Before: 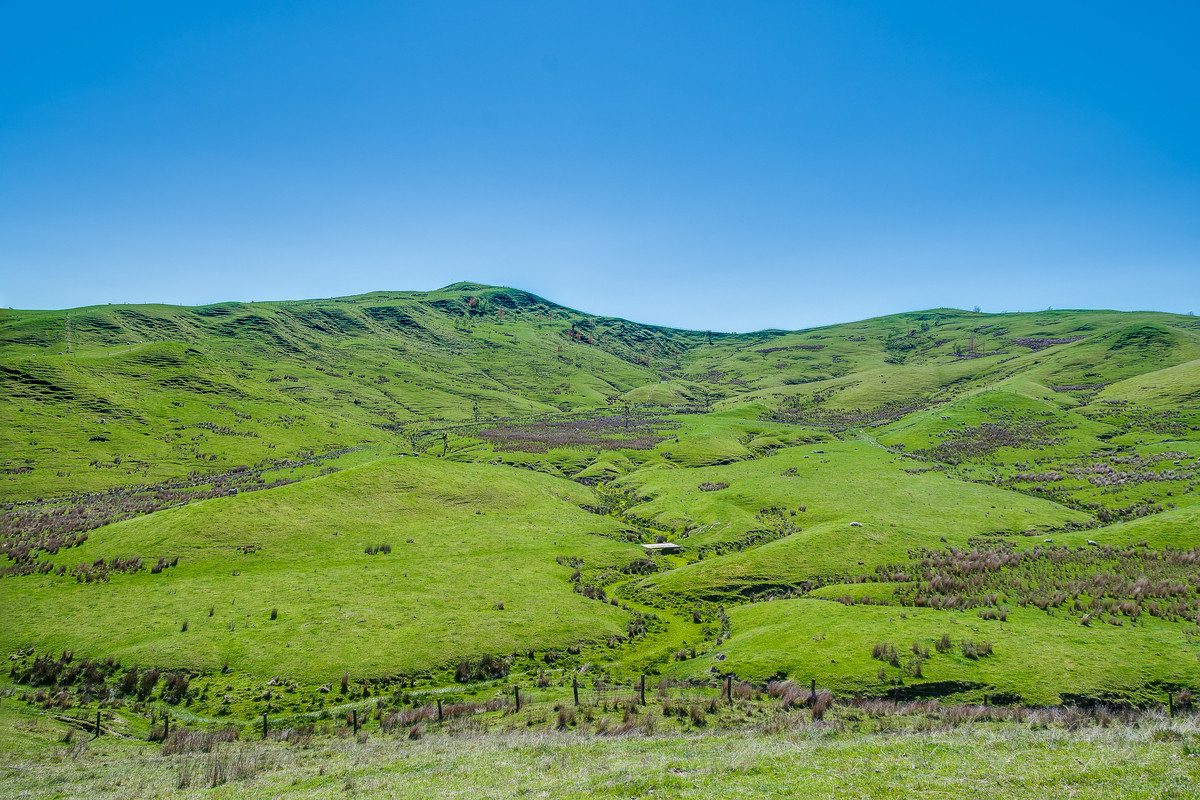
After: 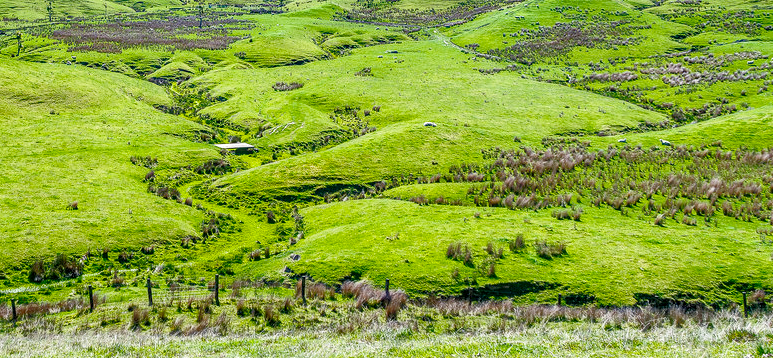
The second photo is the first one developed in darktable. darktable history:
shadows and highlights: shadows 53, soften with gaussian
crop and rotate: left 35.509%, top 50.238%, bottom 4.934%
base curve: curves: ch0 [(0, 0) (0.028, 0.03) (0.121, 0.232) (0.46, 0.748) (0.859, 0.968) (1, 1)], preserve colors none
local contrast: highlights 25%, shadows 75%, midtone range 0.75
rgb curve: curves: ch0 [(0, 0) (0.072, 0.166) (0.217, 0.293) (0.414, 0.42) (1, 1)], compensate middle gray true, preserve colors basic power
